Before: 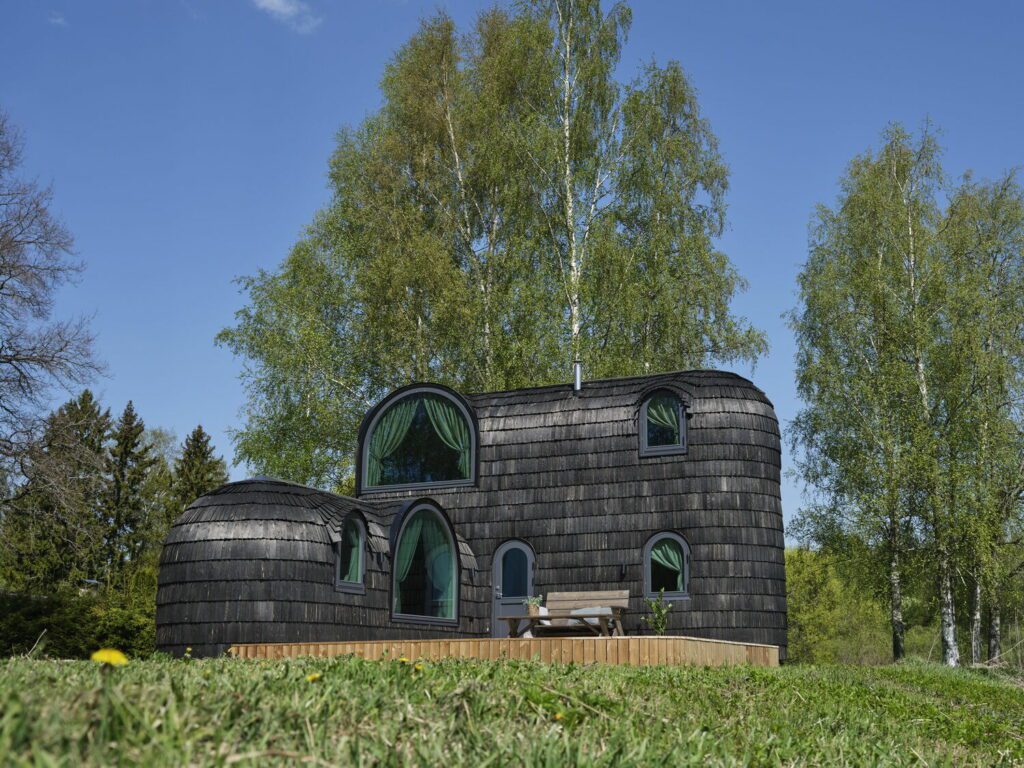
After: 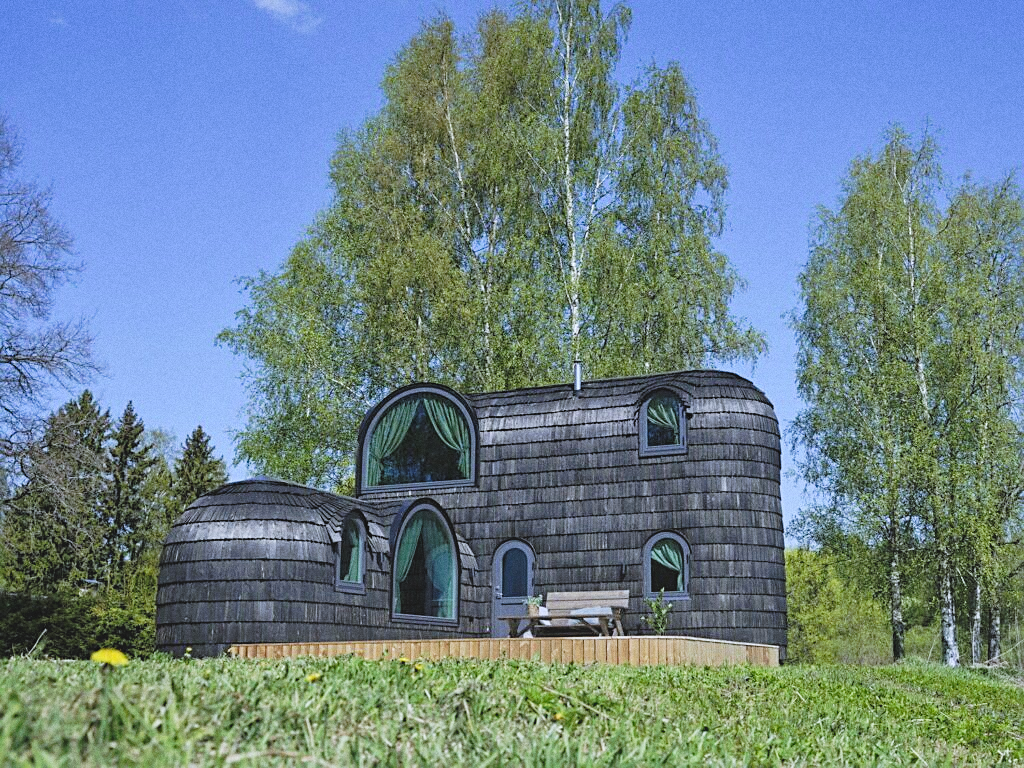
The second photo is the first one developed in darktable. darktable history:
sharpen: on, module defaults
tone curve: curves: ch0 [(0, 0) (0.003, 0.007) (0.011, 0.01) (0.025, 0.018) (0.044, 0.028) (0.069, 0.034) (0.1, 0.04) (0.136, 0.051) (0.177, 0.104) (0.224, 0.161) (0.277, 0.234) (0.335, 0.316) (0.399, 0.41) (0.468, 0.487) (0.543, 0.577) (0.623, 0.679) (0.709, 0.769) (0.801, 0.854) (0.898, 0.922) (1, 1)], preserve colors none
rgb levels: preserve colors sum RGB, levels [[0.038, 0.433, 0.934], [0, 0.5, 1], [0, 0.5, 1]]
bloom: size 40%
exposure: black level correction -0.015, compensate highlight preservation false
grain: on, module defaults
white balance: red 0.948, green 1.02, blue 1.176
